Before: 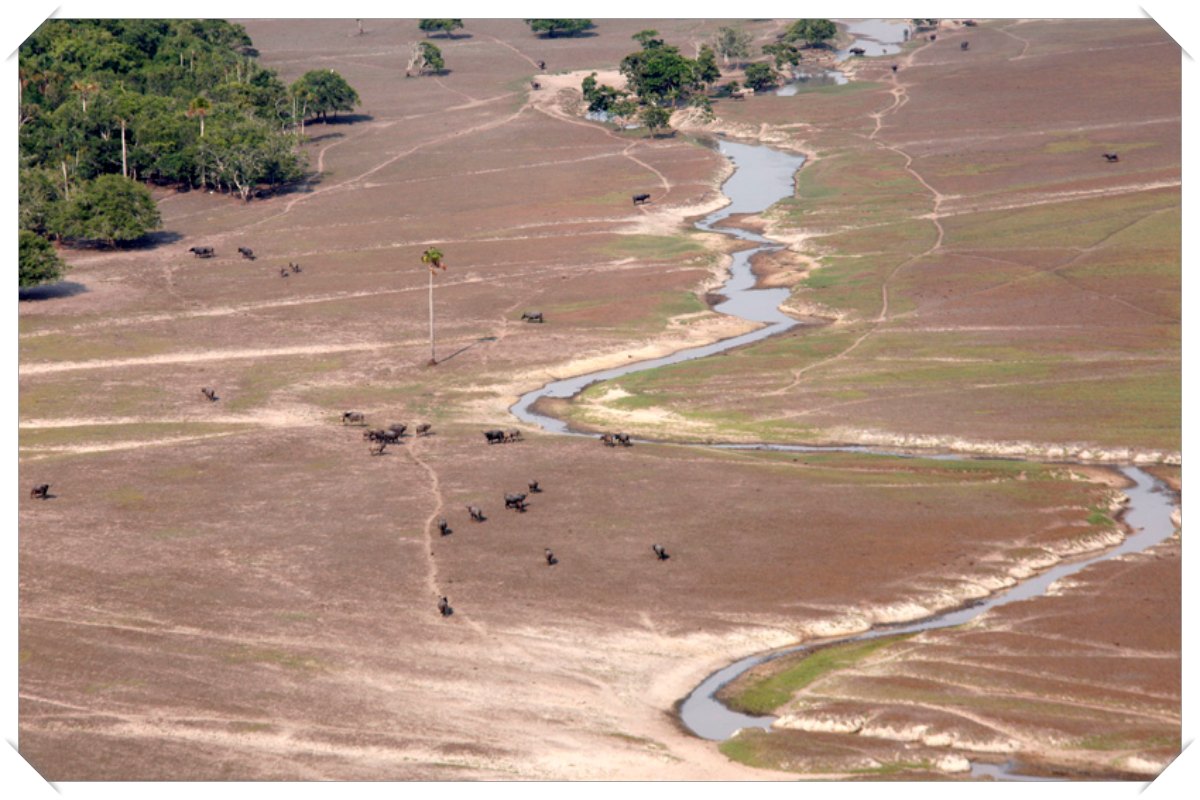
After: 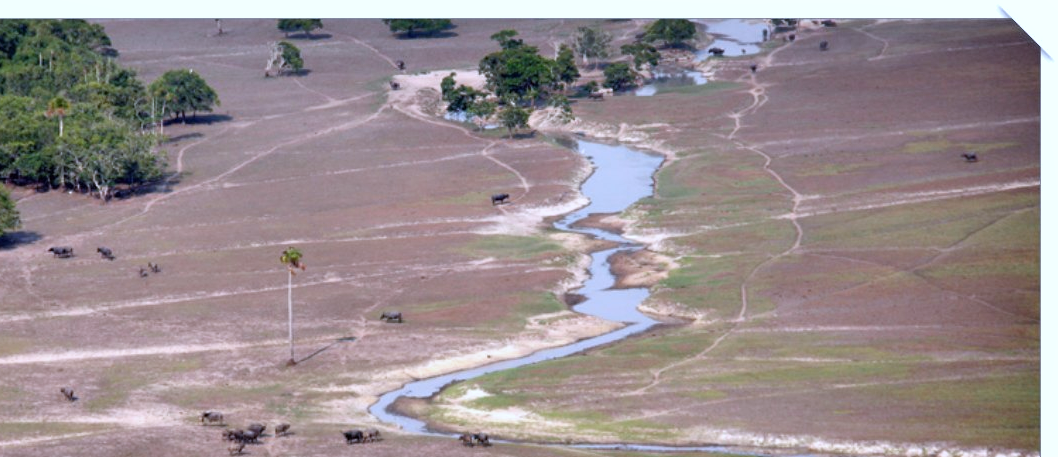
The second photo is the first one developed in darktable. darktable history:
contrast brightness saturation: contrast 0.05, brightness 0.06, saturation 0.01
crop and rotate: left 11.812%, bottom 42.776%
shadows and highlights: shadows 60, soften with gaussian
white balance: red 0.948, green 1.02, blue 1.176
